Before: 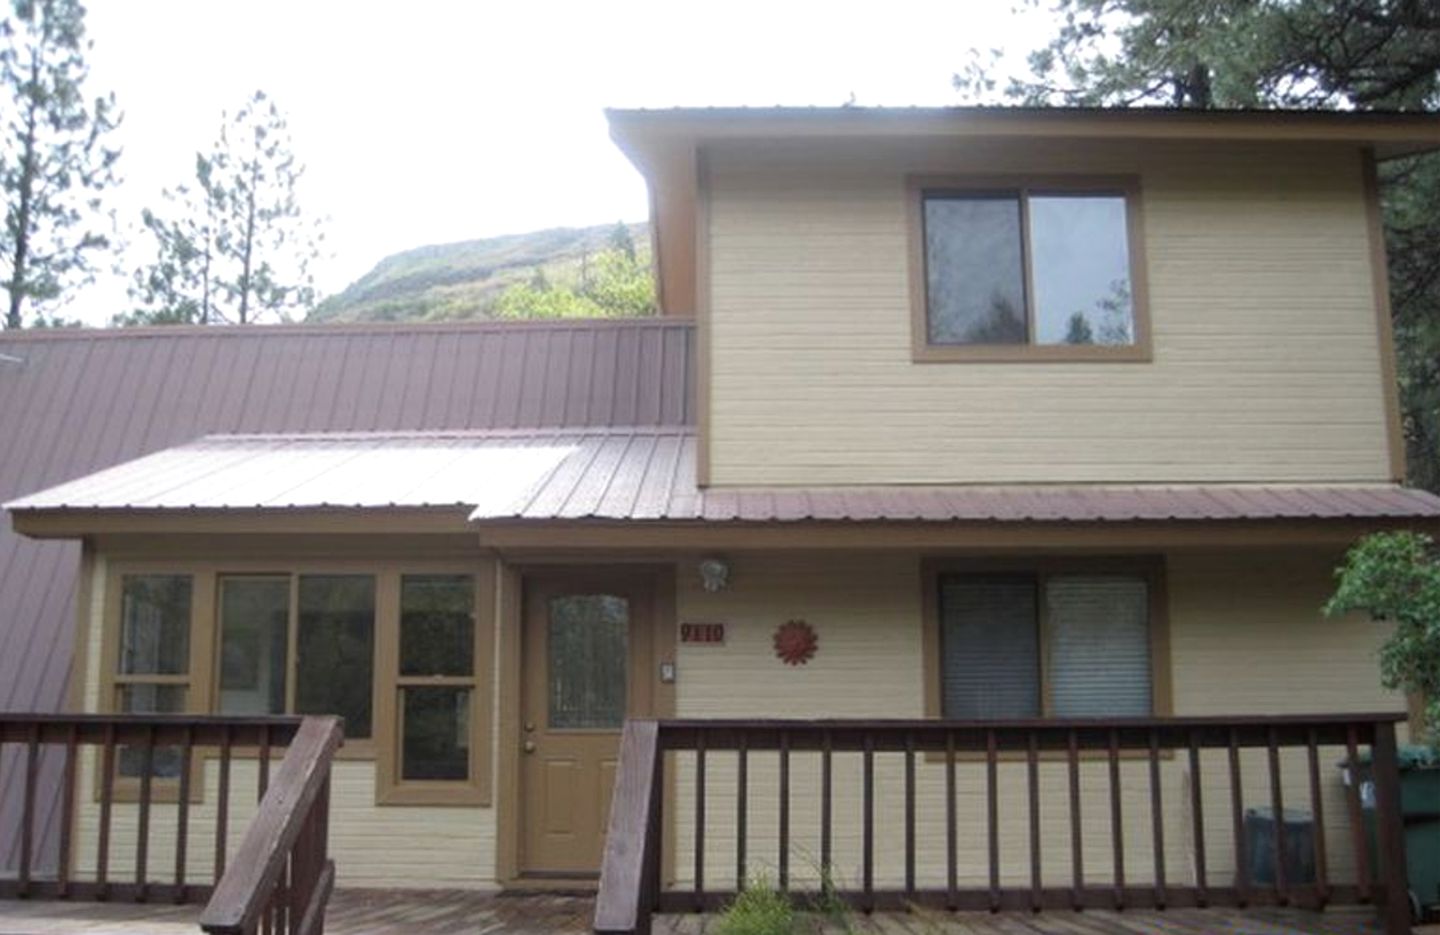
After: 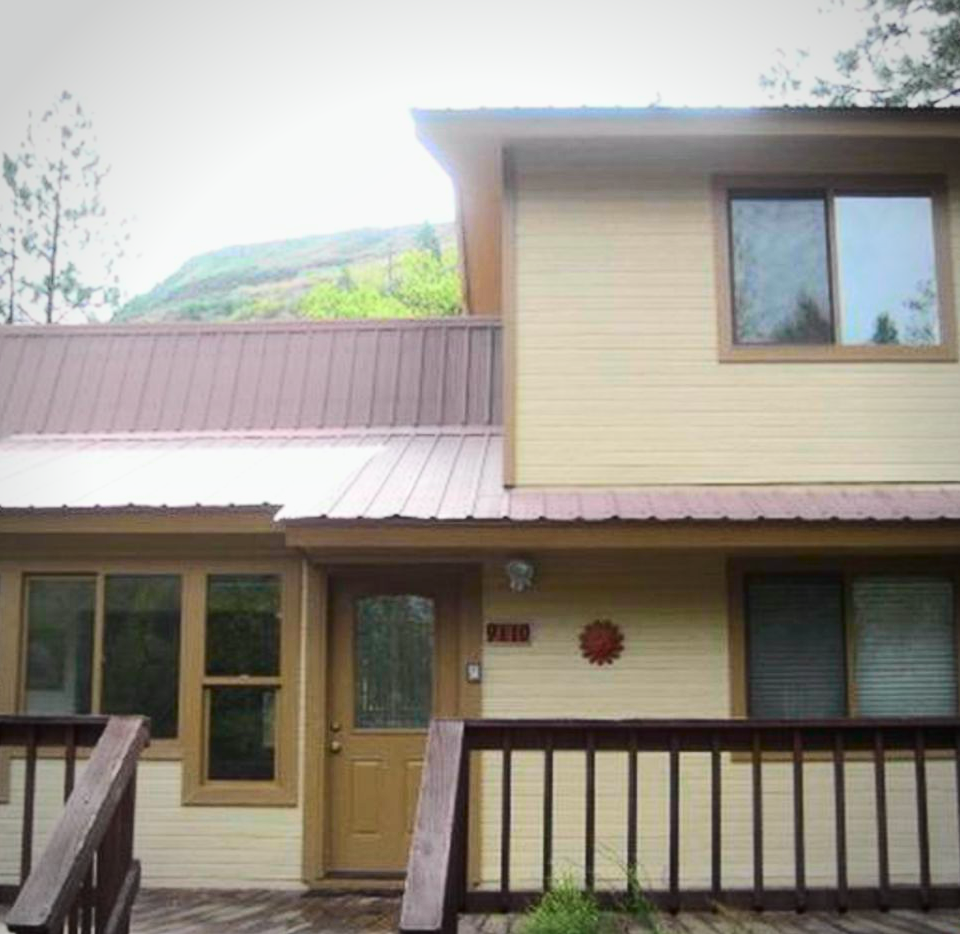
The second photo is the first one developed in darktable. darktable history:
shadows and highlights: radius 125.46, shadows 30.51, highlights -30.51, low approximation 0.01, soften with gaussian
tone curve: curves: ch0 [(0, 0.003) (0.044, 0.032) (0.12, 0.089) (0.197, 0.168) (0.281, 0.273) (0.468, 0.548) (0.588, 0.71) (0.701, 0.815) (0.86, 0.922) (1, 0.982)]; ch1 [(0, 0) (0.247, 0.215) (0.433, 0.382) (0.466, 0.426) (0.493, 0.481) (0.501, 0.5) (0.517, 0.524) (0.557, 0.582) (0.598, 0.651) (0.671, 0.735) (0.796, 0.85) (1, 1)]; ch2 [(0, 0) (0.249, 0.216) (0.357, 0.317) (0.448, 0.432) (0.478, 0.492) (0.498, 0.499) (0.517, 0.53) (0.537, 0.57) (0.569, 0.623) (0.61, 0.663) (0.706, 0.75) (0.808, 0.809) (0.991, 0.968)], color space Lab, independent channels, preserve colors none
crop and rotate: left 13.537%, right 19.796%
vignetting: fall-off radius 45%, brightness -0.33
